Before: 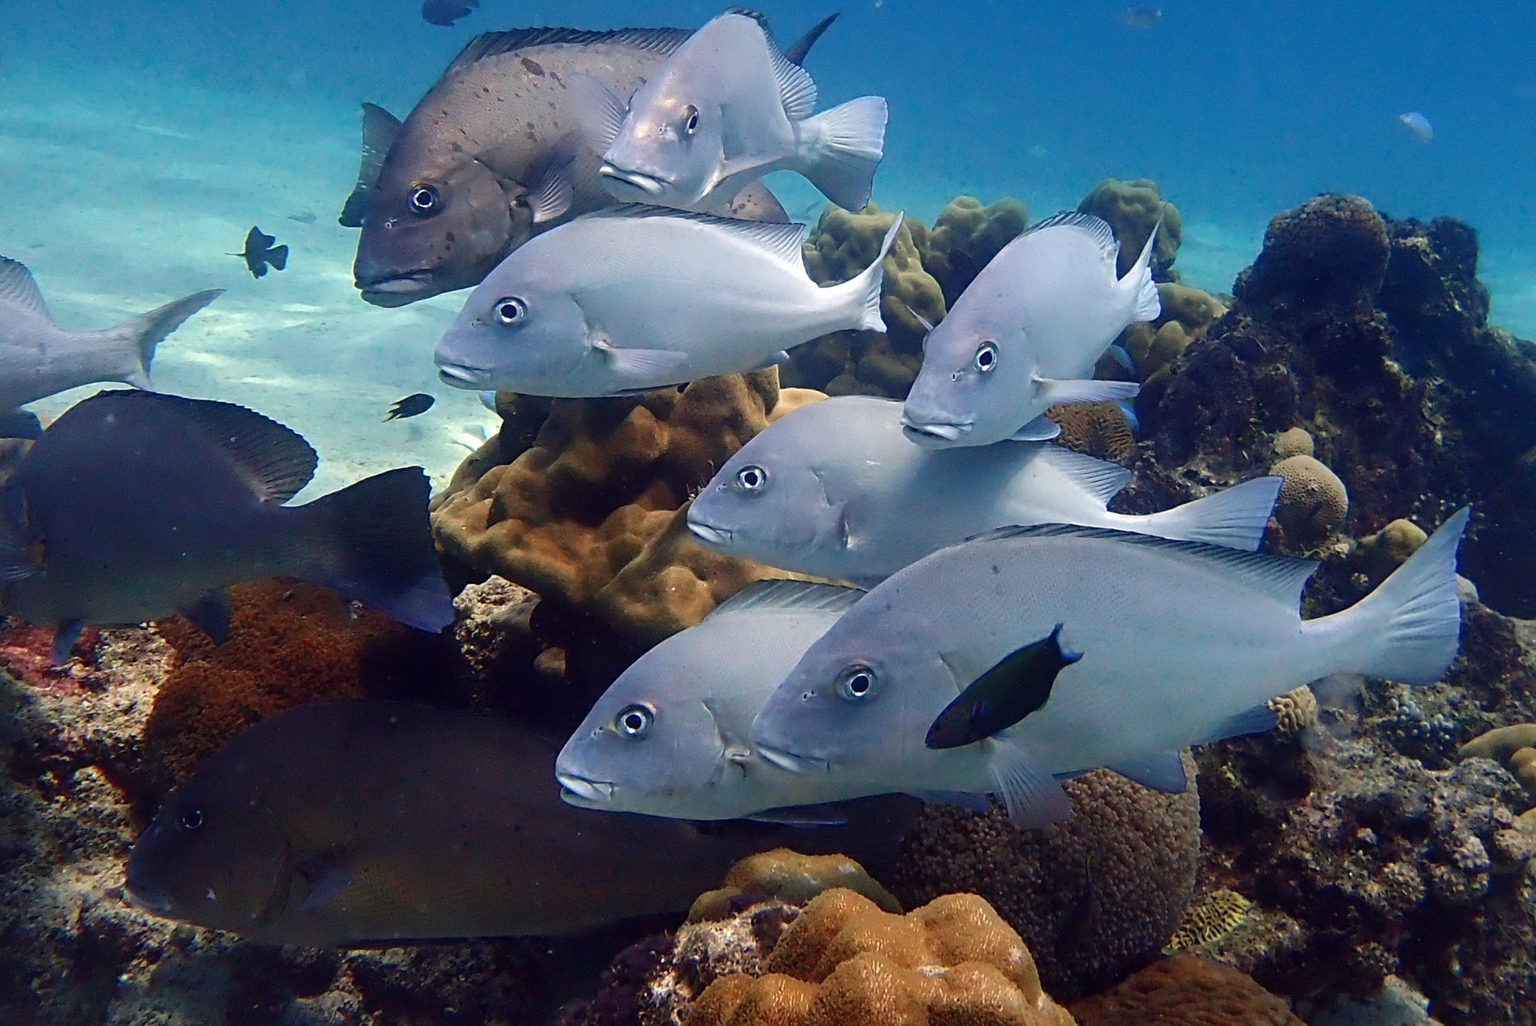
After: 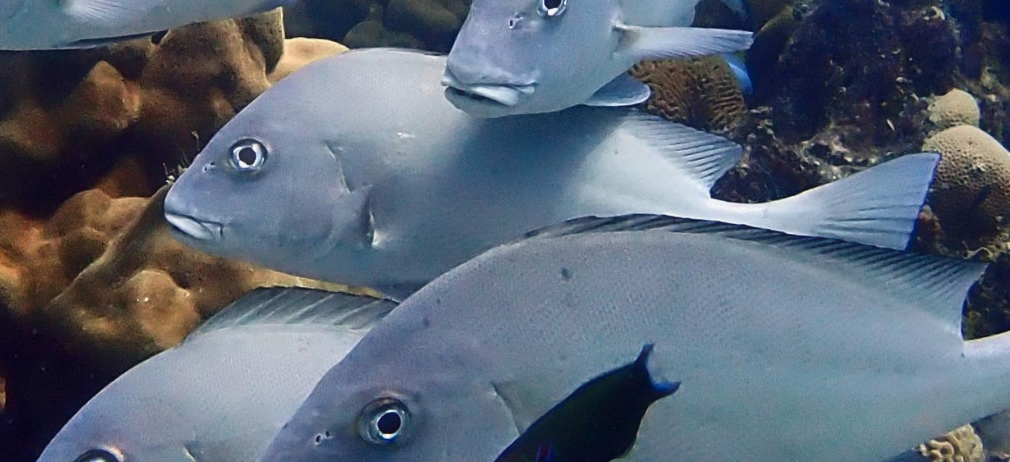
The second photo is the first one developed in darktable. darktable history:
tone curve: curves: ch0 [(0.016, 0.011) (0.204, 0.146) (0.515, 0.476) (0.78, 0.795) (1, 0.981)], color space Lab, independent channels, preserve colors none
crop: left 36.549%, top 35.019%, right 12.908%, bottom 30.349%
shadows and highlights: shadows 47.58, highlights -40.84, soften with gaussian
haze removal: strength -0.091, compatibility mode true, adaptive false
